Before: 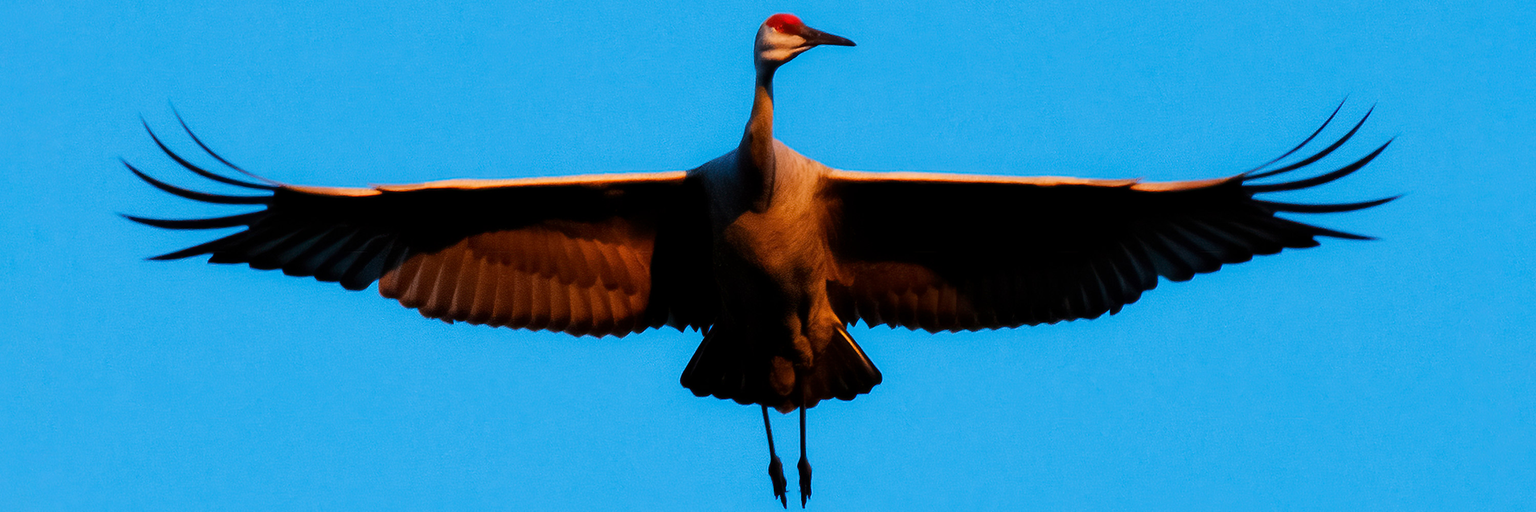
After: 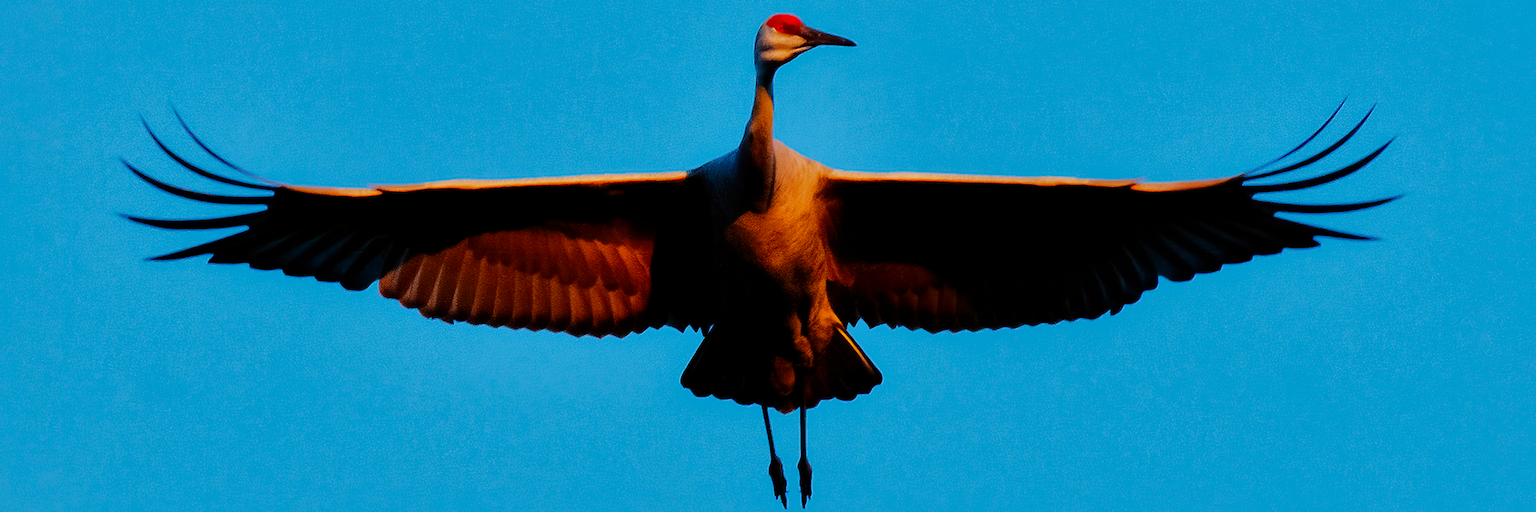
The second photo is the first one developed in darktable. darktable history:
tone curve: curves: ch0 [(0, 0) (0.004, 0.001) (0.133, 0.112) (0.325, 0.362) (0.832, 0.893) (1, 1)], preserve colors none
shadows and highlights: shadows -19.51, highlights -73.02
sharpen: radius 1.542, amount 0.371, threshold 1.273
